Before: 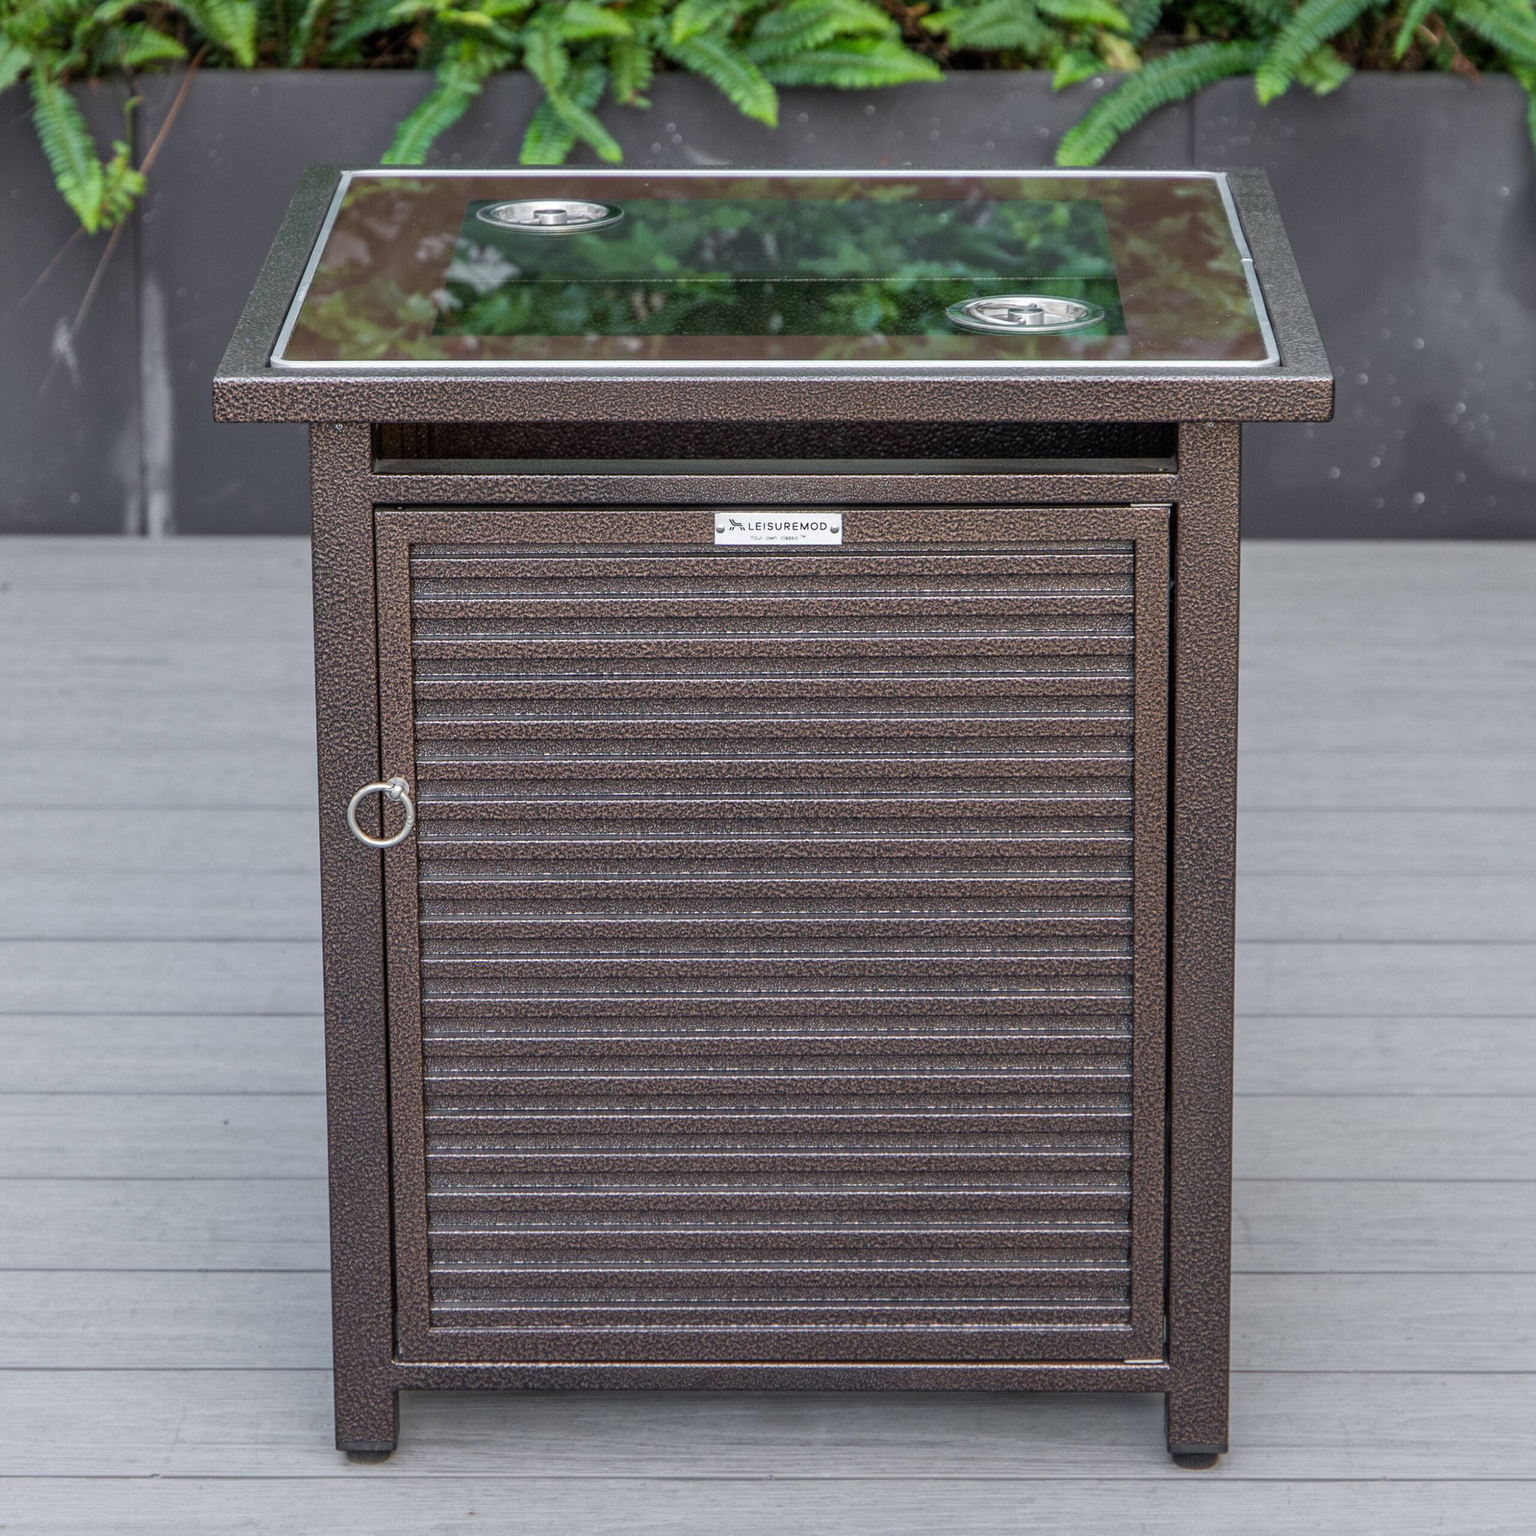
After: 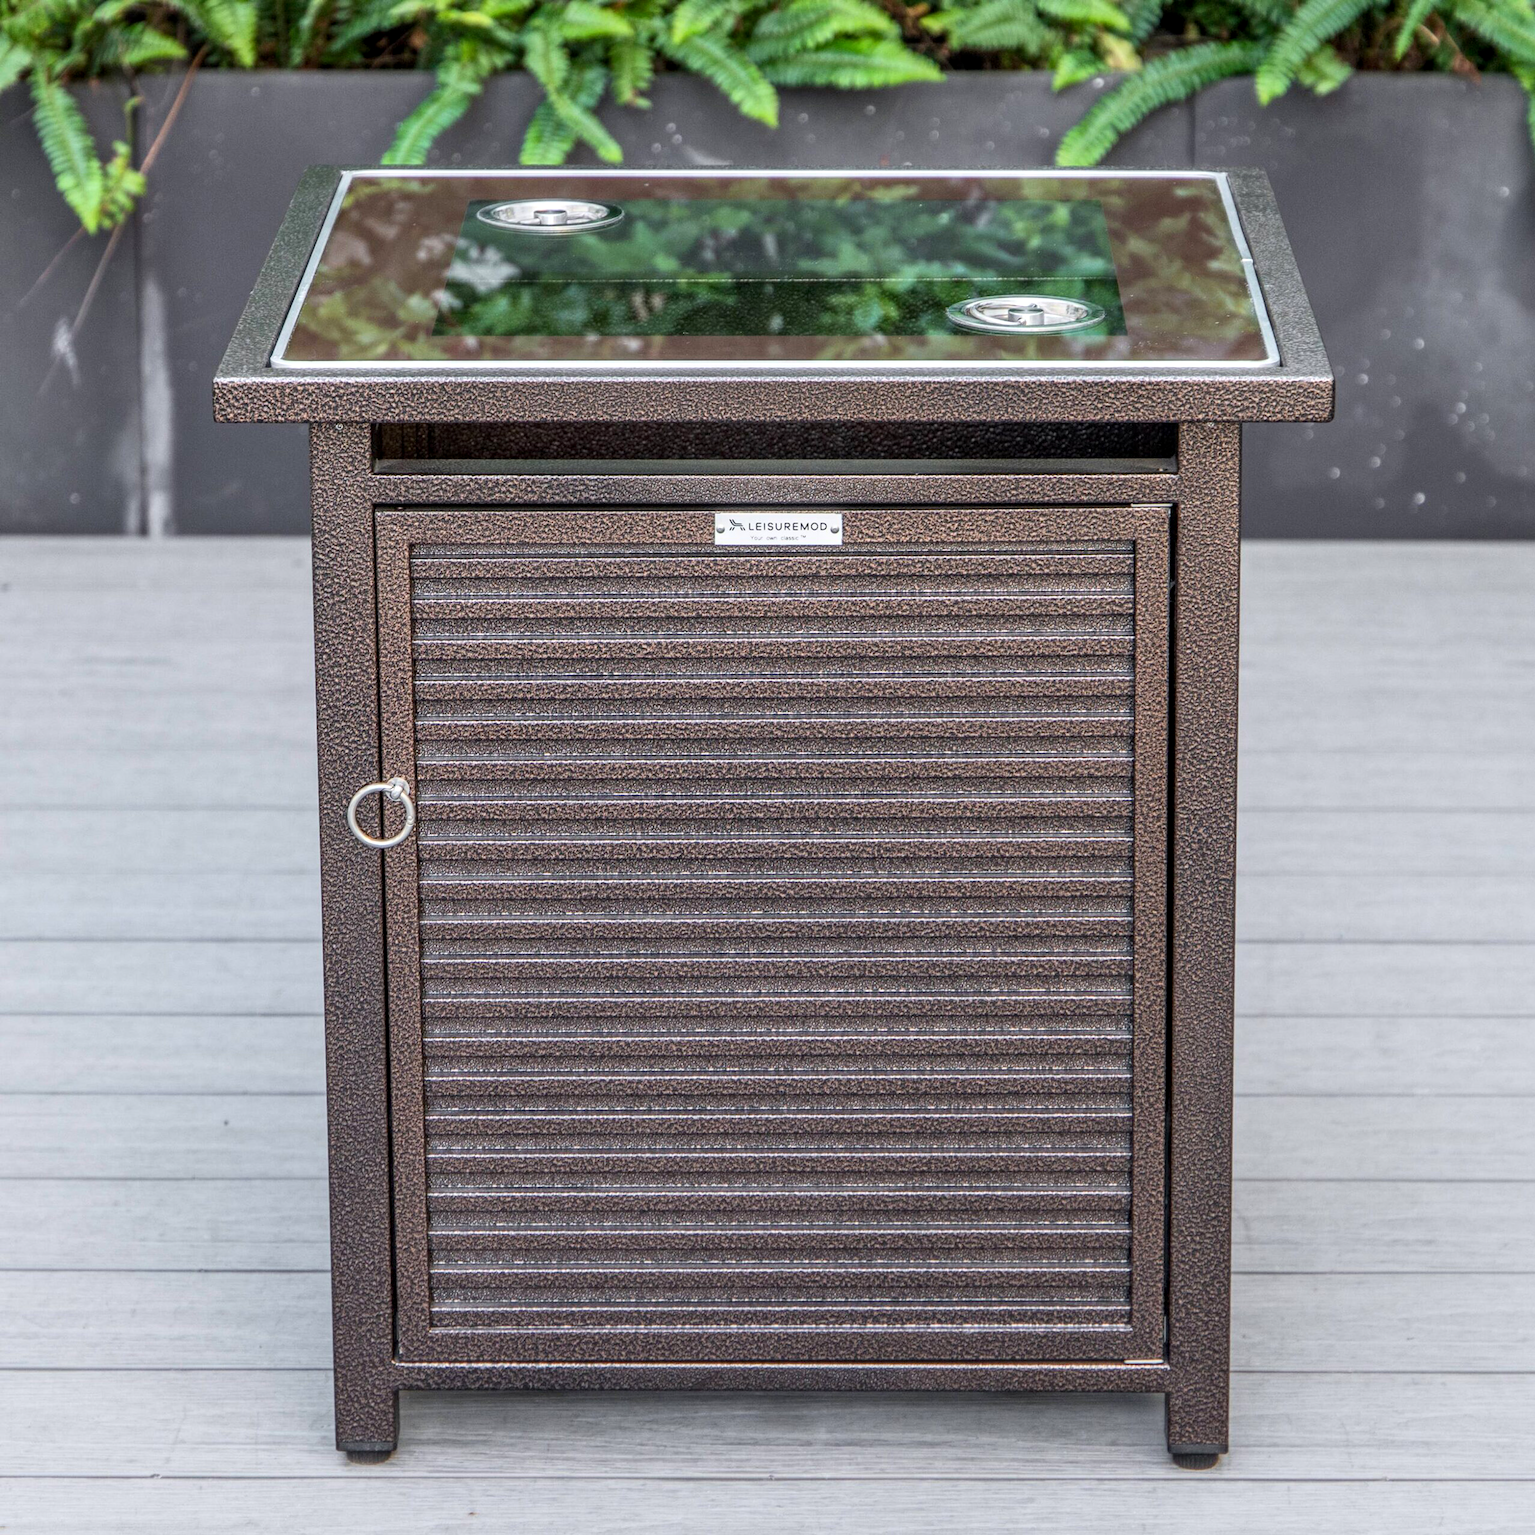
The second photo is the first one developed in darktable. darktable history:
contrast brightness saturation: contrast 0.2, brightness 0.15, saturation 0.14
tone equalizer: on, module defaults
local contrast: on, module defaults
